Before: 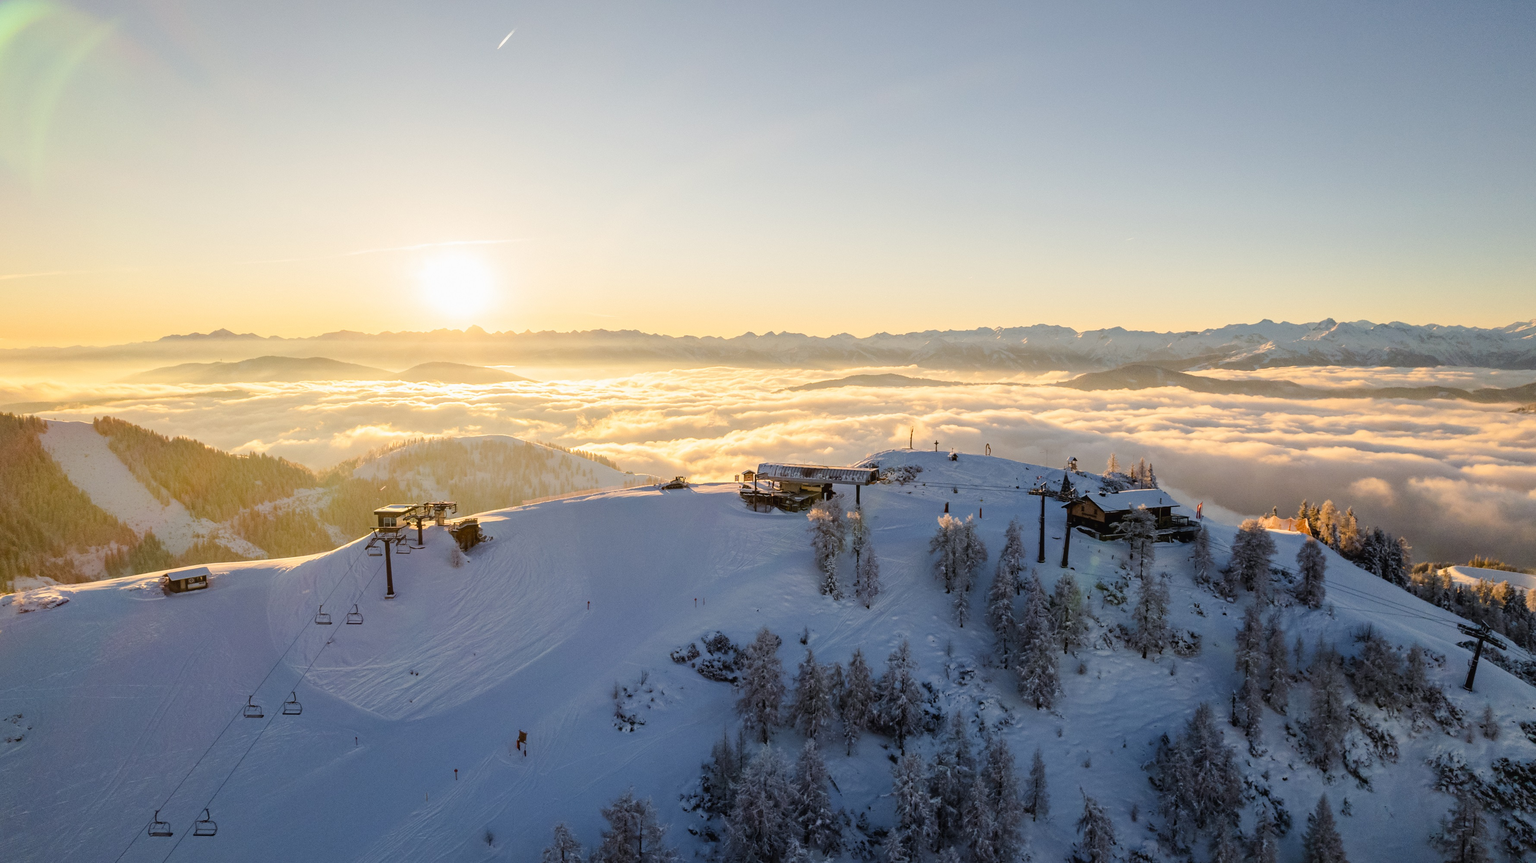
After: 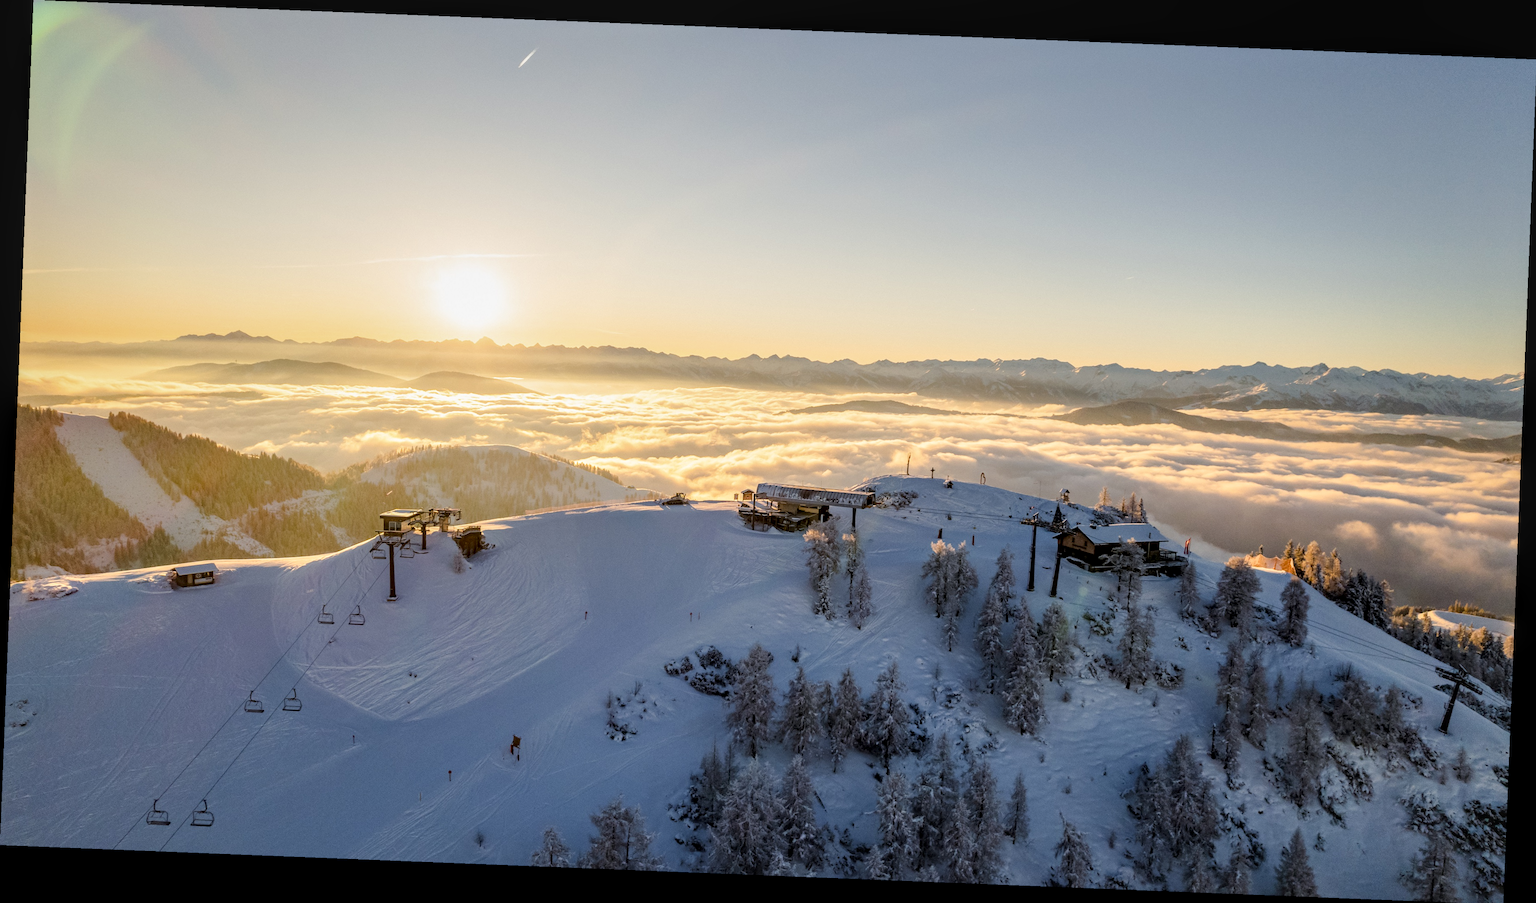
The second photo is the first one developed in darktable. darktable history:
local contrast: on, module defaults
rotate and perspective: rotation 2.27°, automatic cropping off
